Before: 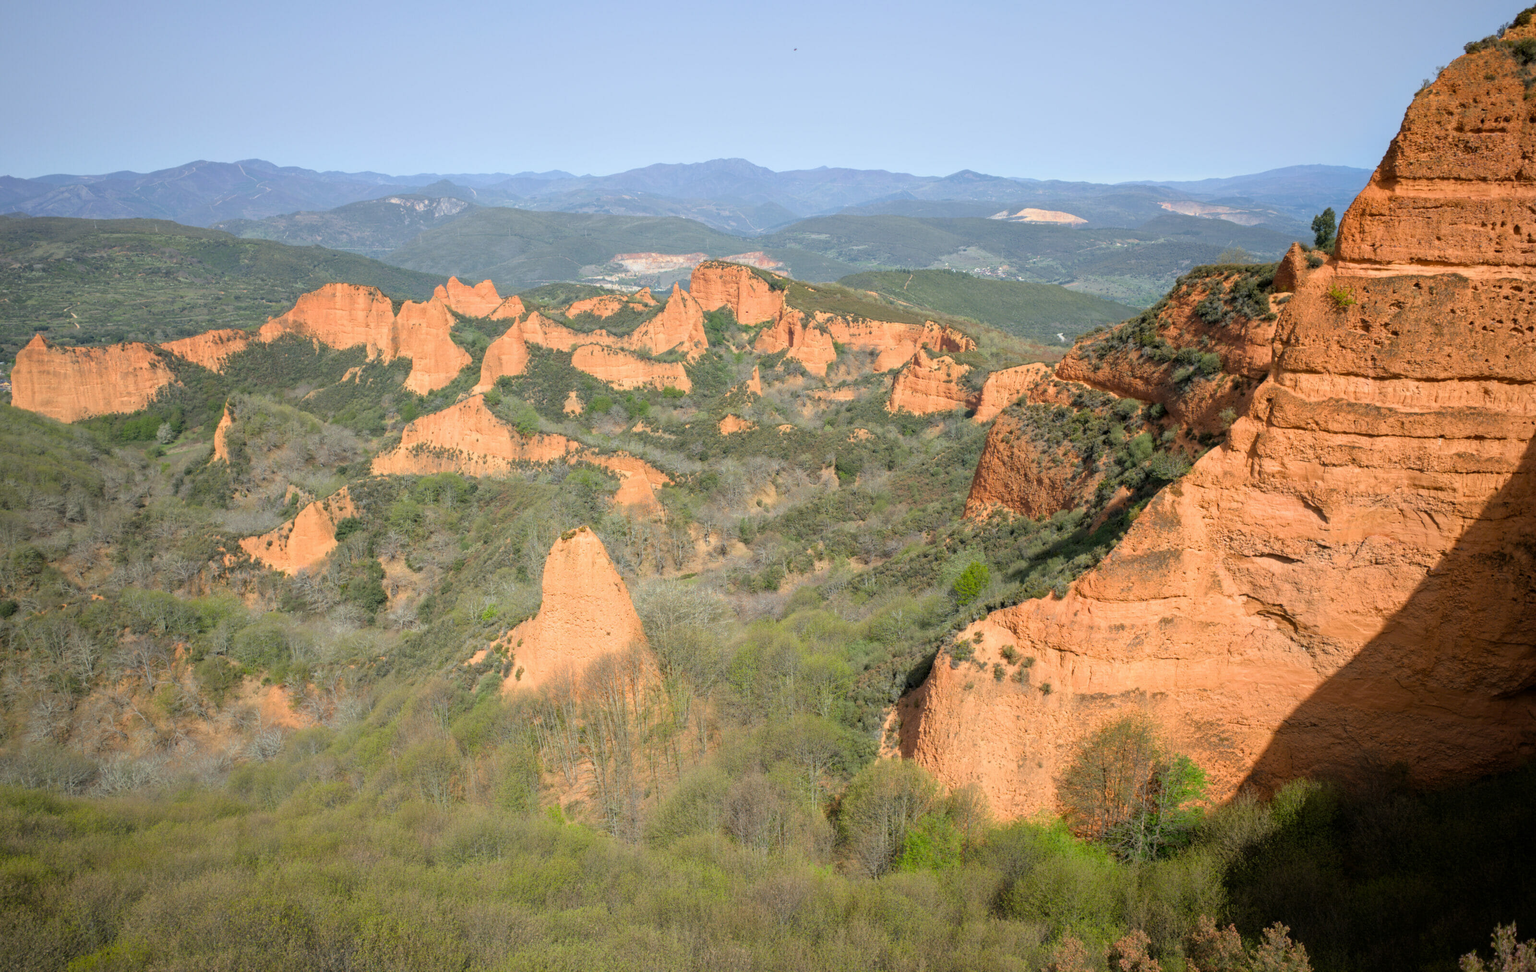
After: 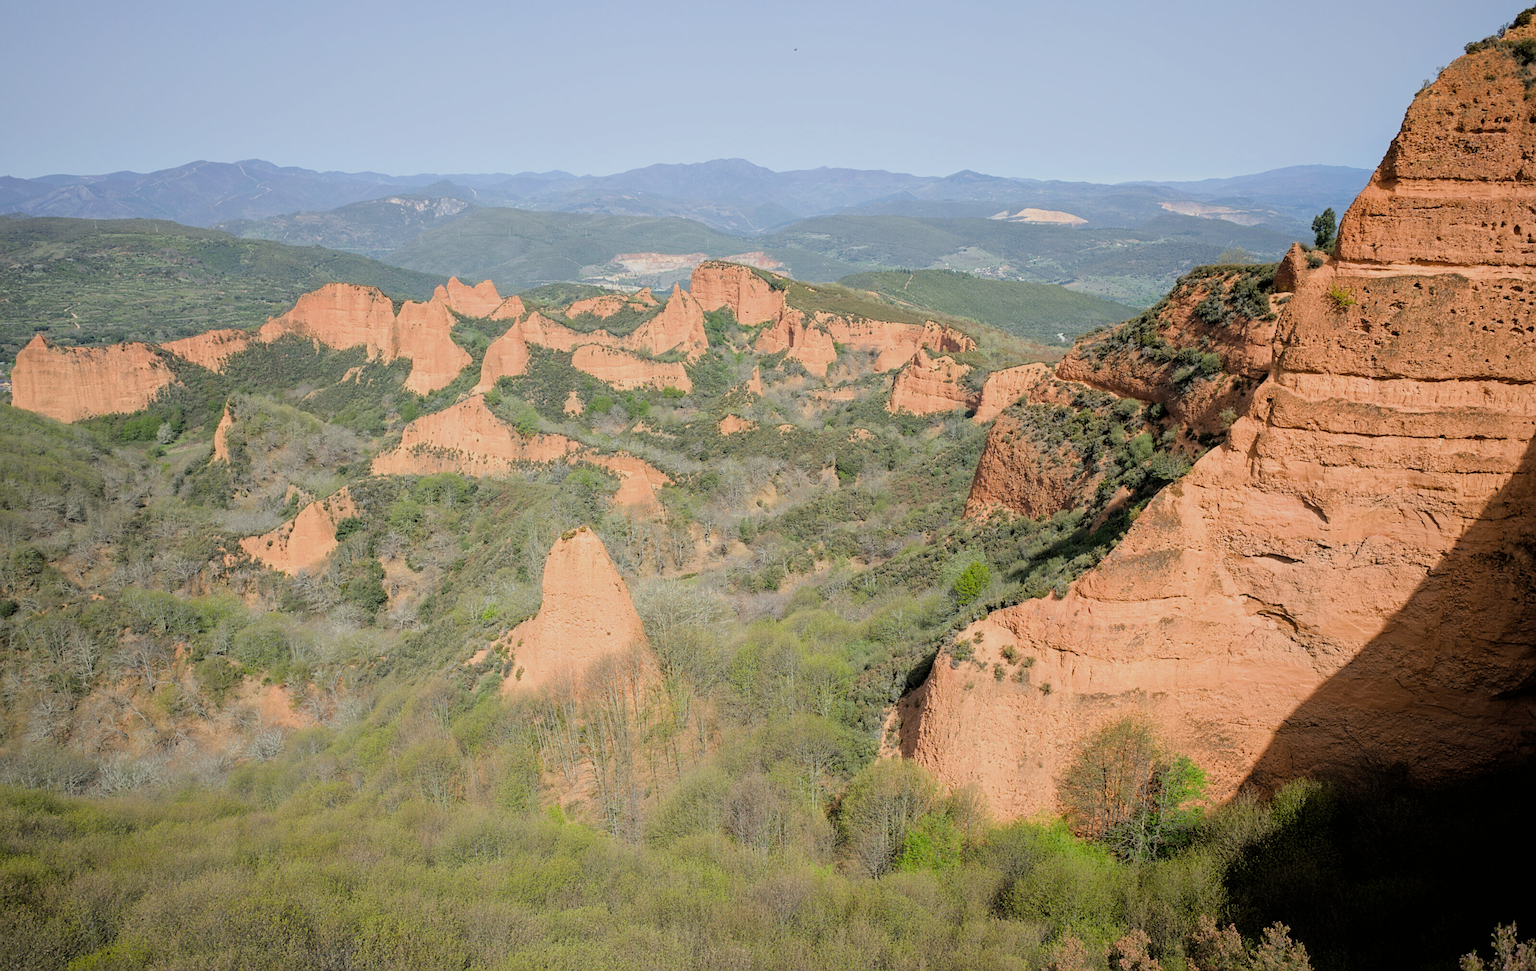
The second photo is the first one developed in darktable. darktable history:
tone curve: curves: ch0 [(0, 0) (0.003, 0.003) (0.011, 0.012) (0.025, 0.026) (0.044, 0.047) (0.069, 0.073) (0.1, 0.105) (0.136, 0.143) (0.177, 0.187) (0.224, 0.237) (0.277, 0.293) (0.335, 0.354) (0.399, 0.422) (0.468, 0.495) (0.543, 0.574) (0.623, 0.659) (0.709, 0.749) (0.801, 0.846) (0.898, 0.932) (1, 1)], color space Lab, independent channels, preserve colors none
sharpen: on, module defaults
filmic rgb: black relative exposure -7.65 EV, white relative exposure 4.56 EV, hardness 3.61
color zones: curves: ch1 [(0.077, 0.436) (0.25, 0.5) (0.75, 0.5)], mix 27.46%
